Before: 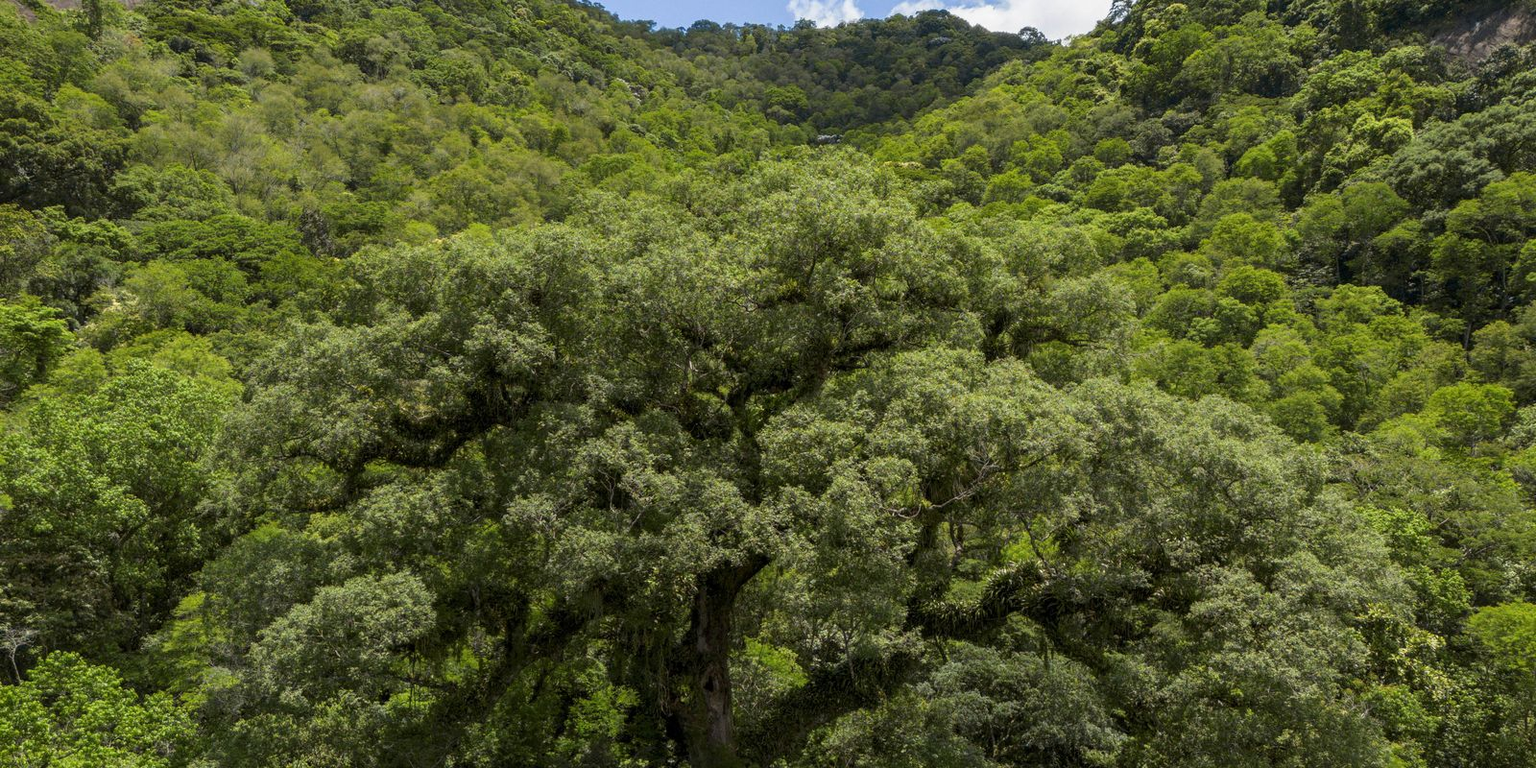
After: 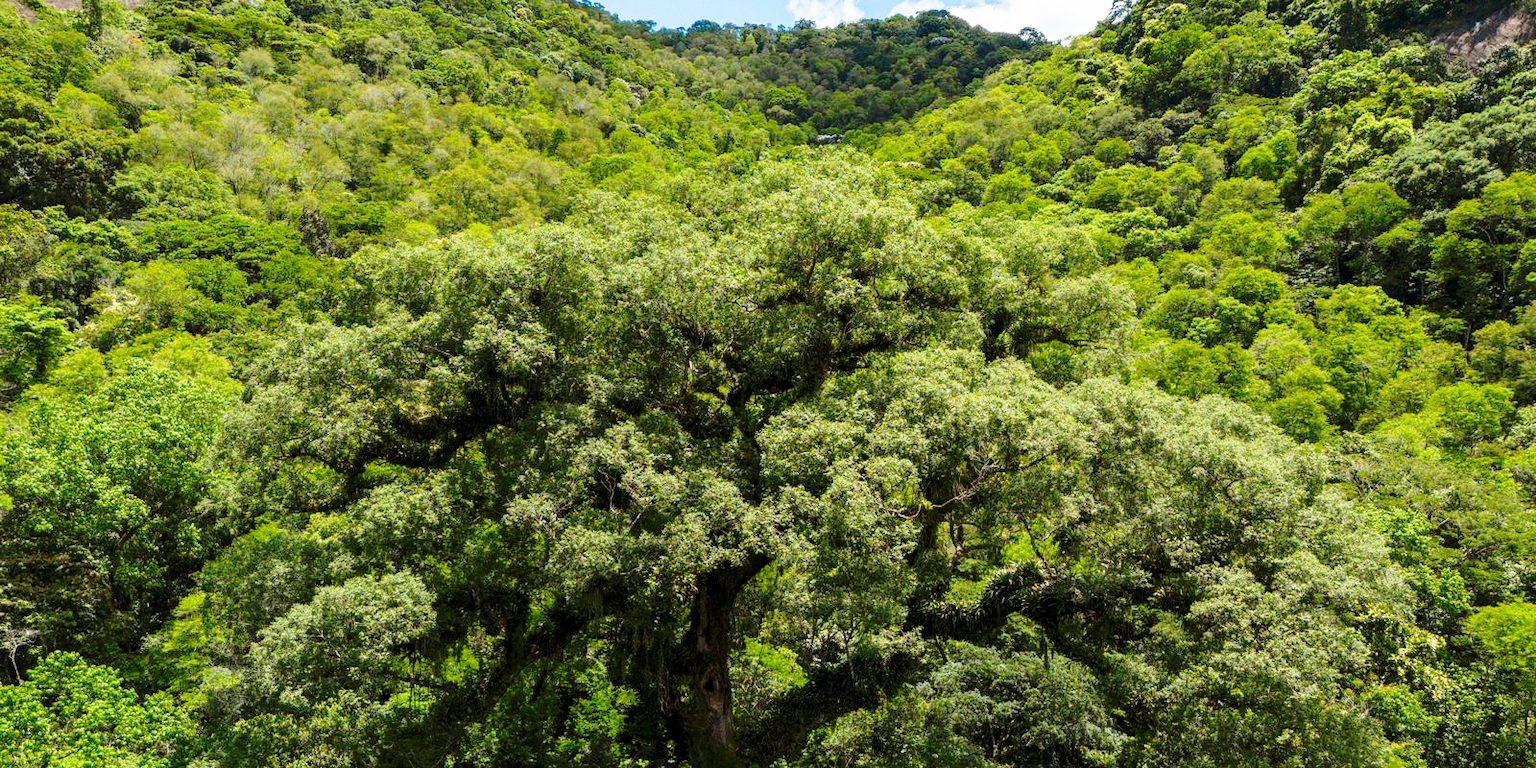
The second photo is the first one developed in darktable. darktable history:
base curve: curves: ch0 [(0, 0) (0.028, 0.03) (0.121, 0.232) (0.46, 0.748) (0.859, 0.968) (1, 1)], preserve colors none
exposure: exposure 0.128 EV, compensate exposure bias true, compensate highlight preservation false
